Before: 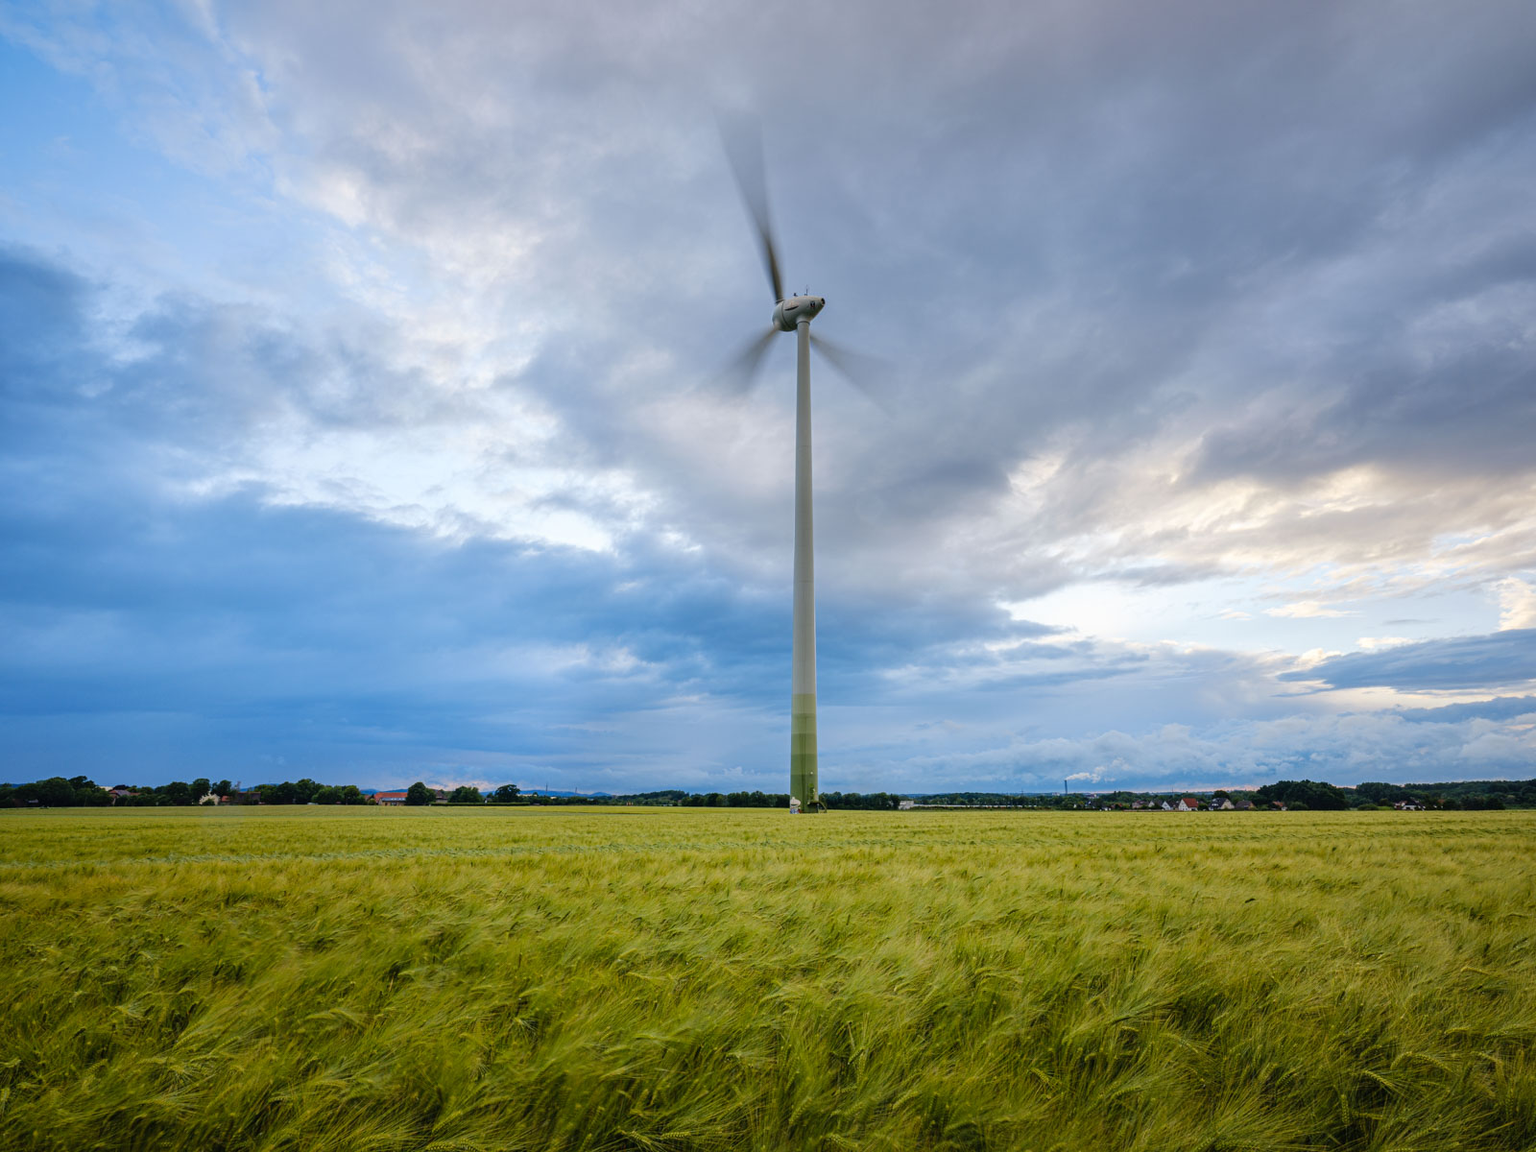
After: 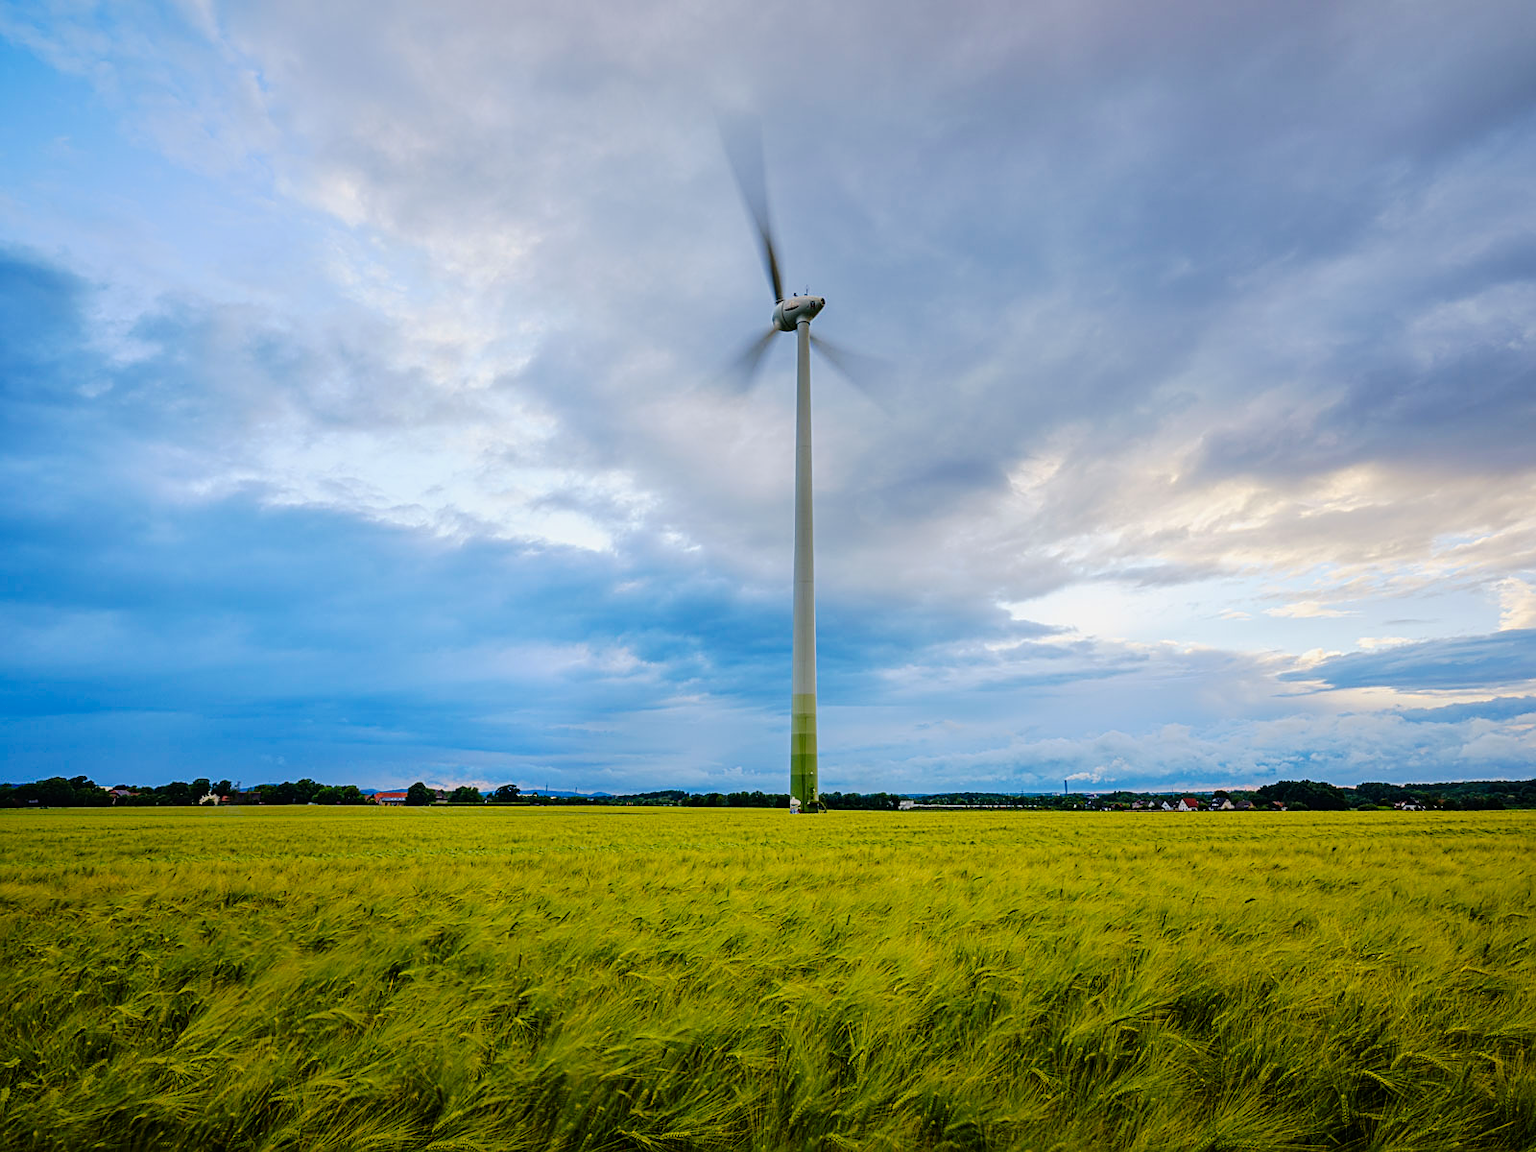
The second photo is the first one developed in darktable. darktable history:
tone curve: curves: ch0 [(0.003, 0) (0.066, 0.031) (0.163, 0.112) (0.264, 0.238) (0.395, 0.421) (0.517, 0.56) (0.684, 0.734) (0.791, 0.814) (1, 1)]; ch1 [(0, 0) (0.164, 0.115) (0.337, 0.332) (0.39, 0.398) (0.464, 0.461) (0.501, 0.5) (0.507, 0.5) (0.534, 0.532) (0.577, 0.59) (0.652, 0.681) (0.733, 0.749) (0.811, 0.796) (1, 1)]; ch2 [(0, 0) (0.337, 0.382) (0.464, 0.476) (0.501, 0.502) (0.527, 0.54) (0.551, 0.565) (0.6, 0.59) (0.687, 0.675) (1, 1)], preserve colors none
sharpen: on, module defaults
color balance rgb: perceptual saturation grading › global saturation 25.905%, global vibrance 20%
exposure: exposure -0.138 EV, compensate highlight preservation false
